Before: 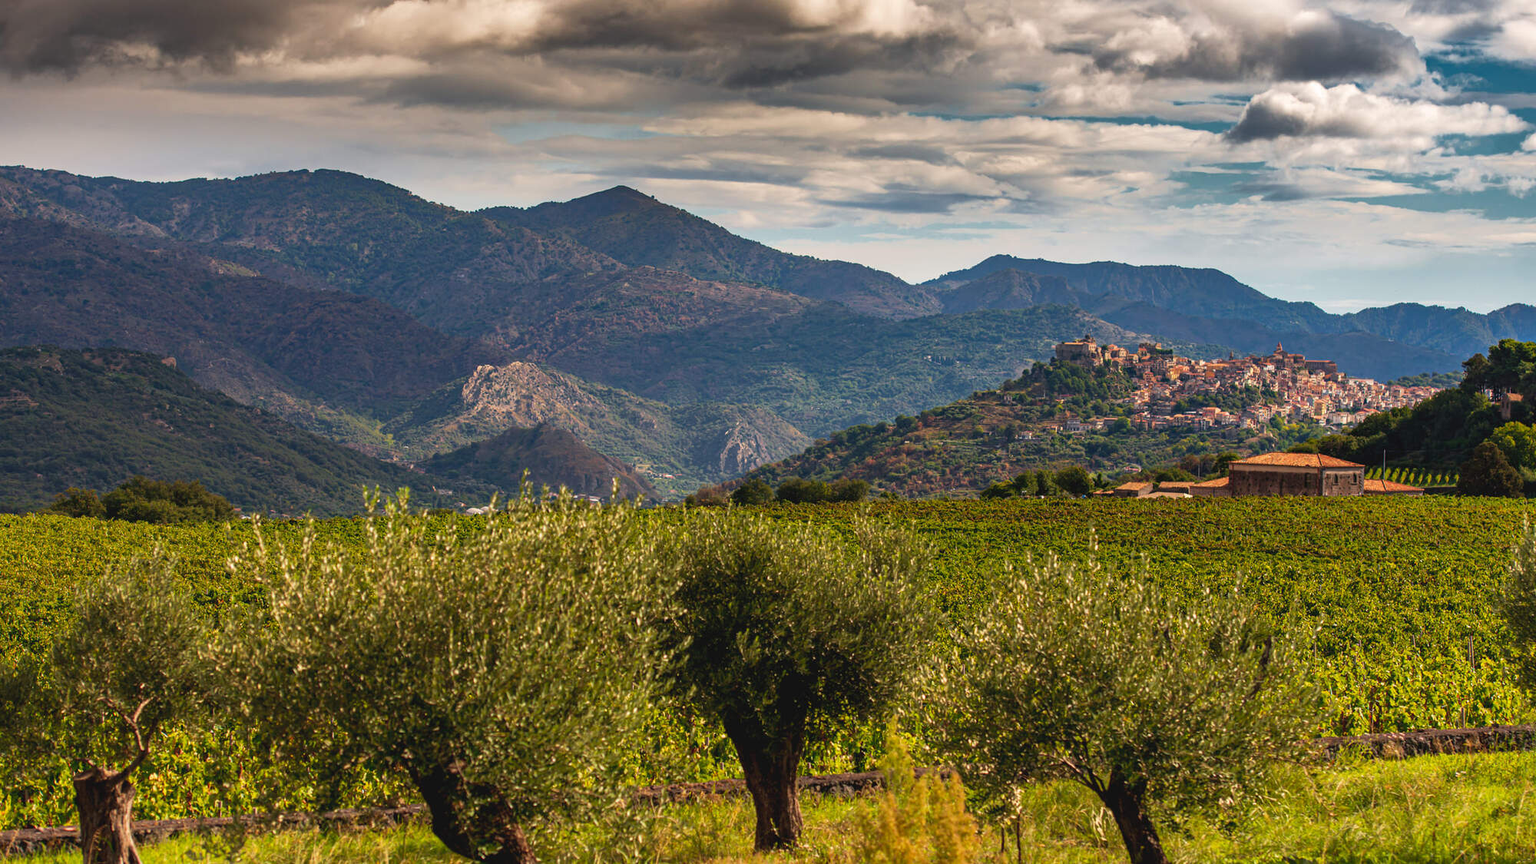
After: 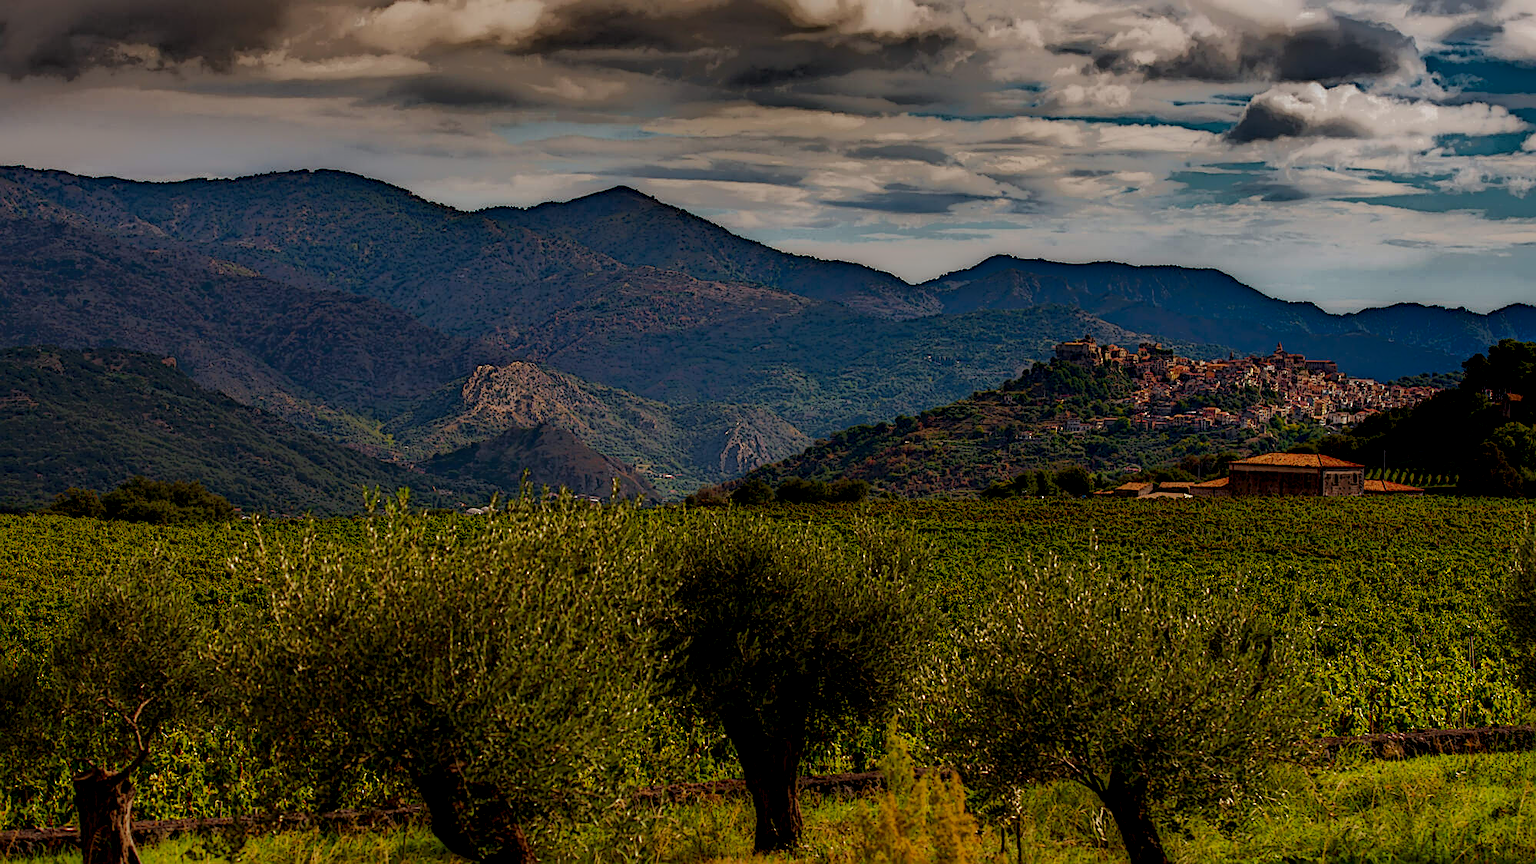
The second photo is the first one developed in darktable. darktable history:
color balance rgb: global vibrance 1%, saturation formula JzAzBz (2021)
sharpen: amount 0.6
local contrast: highlights 0%, shadows 198%, detail 164%, midtone range 0.001
